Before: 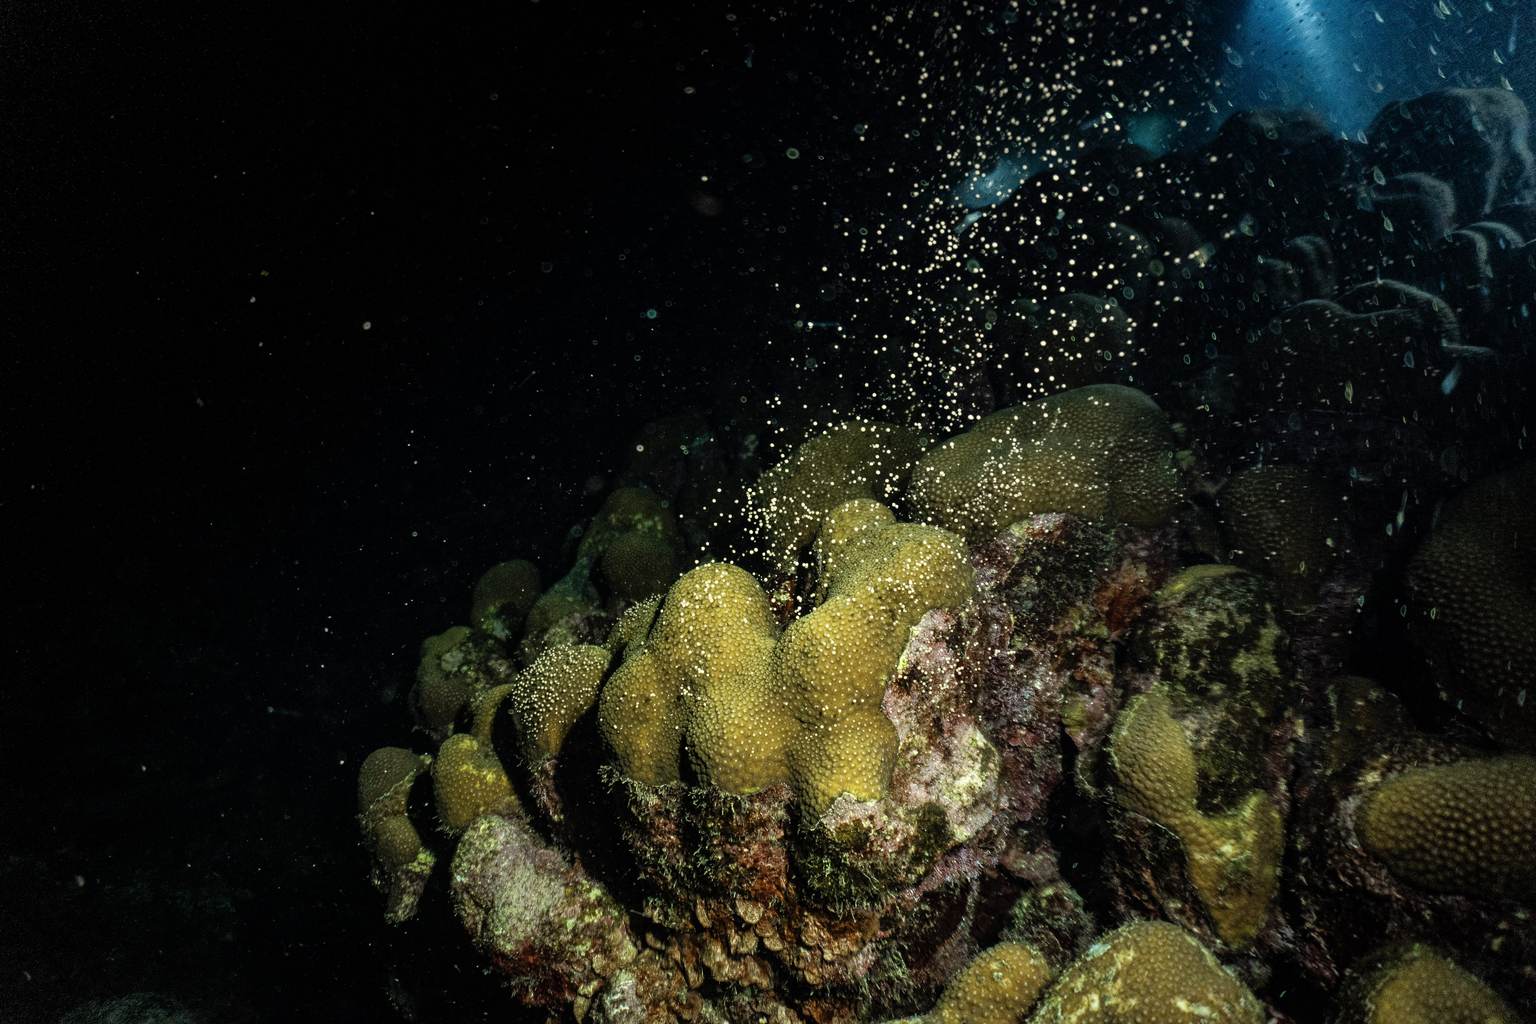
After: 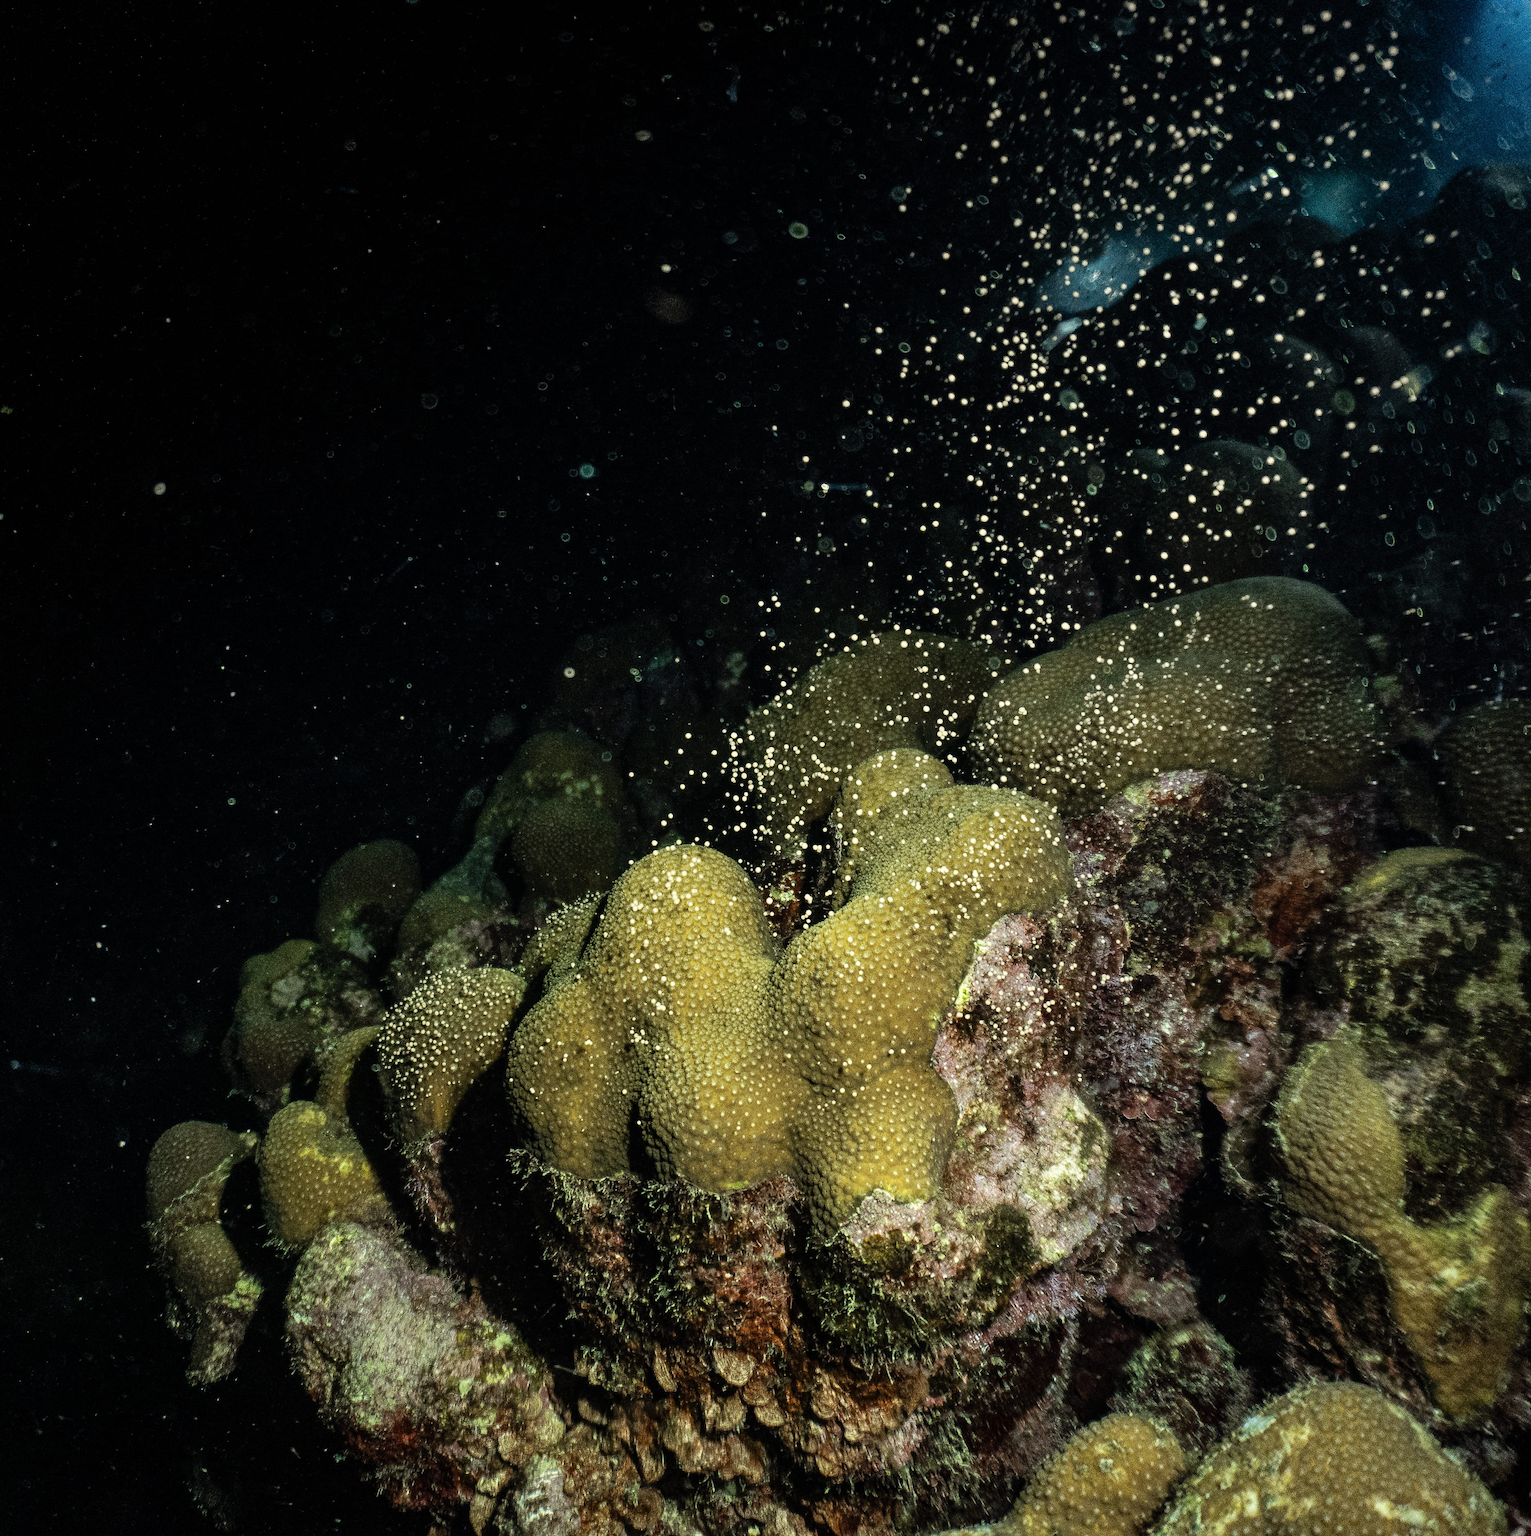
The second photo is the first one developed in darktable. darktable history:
crop: left 16.967%, right 16.579%
